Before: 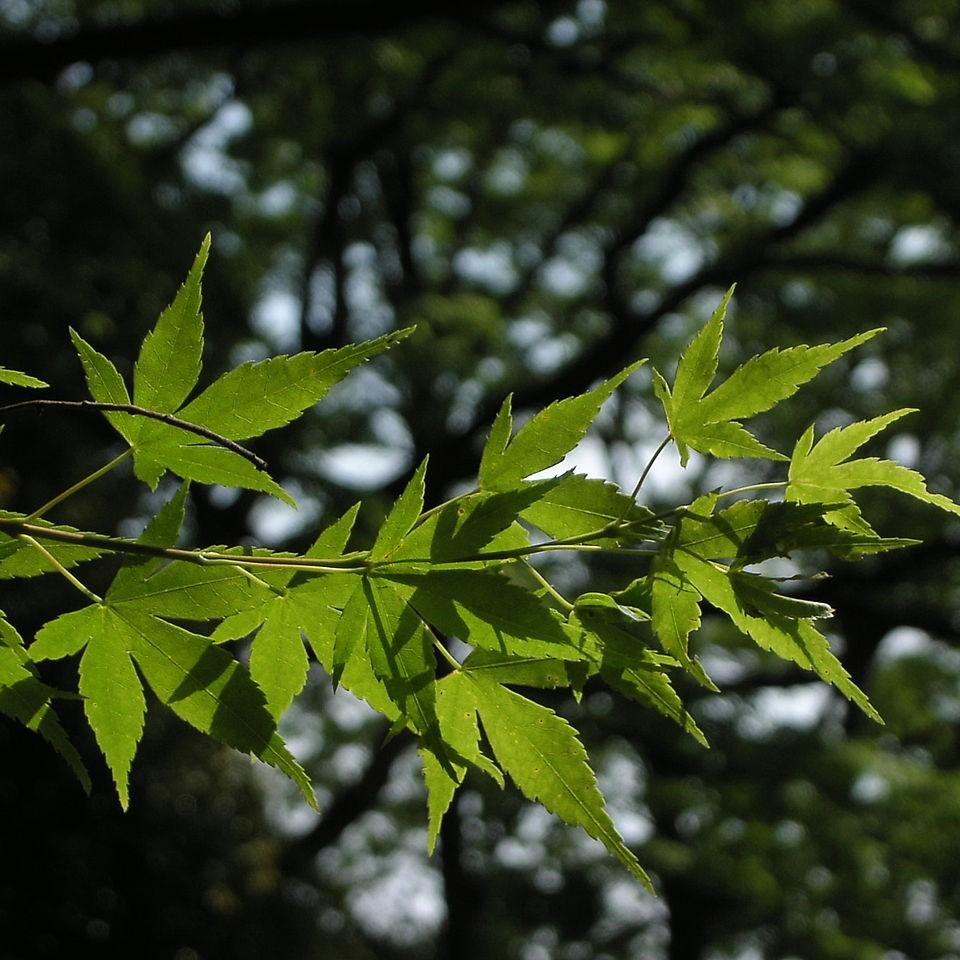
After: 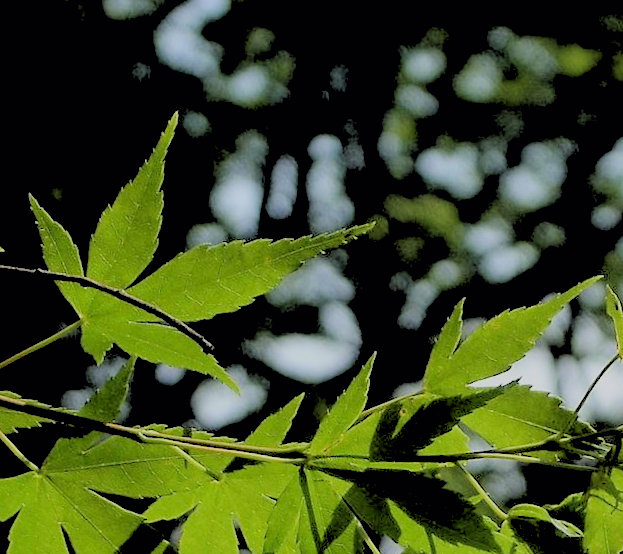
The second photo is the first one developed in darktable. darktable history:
filmic rgb: black relative exposure -7.65 EV, white relative exposure 4.56 EV, hardness 3.61, color science v6 (2022)
crop and rotate: angle -4.99°, left 2.122%, top 6.945%, right 27.566%, bottom 30.519%
rgb levels: levels [[0.027, 0.429, 0.996], [0, 0.5, 1], [0, 0.5, 1]]
